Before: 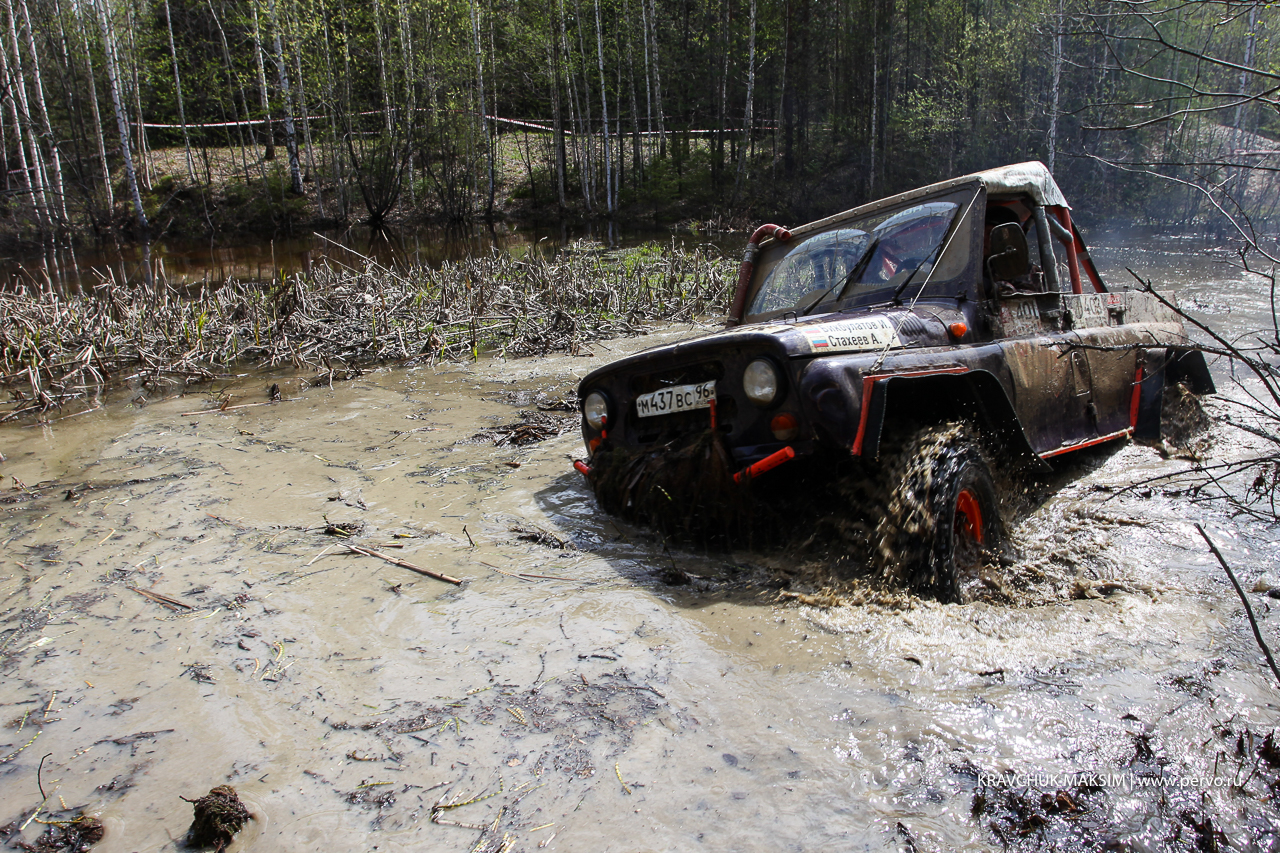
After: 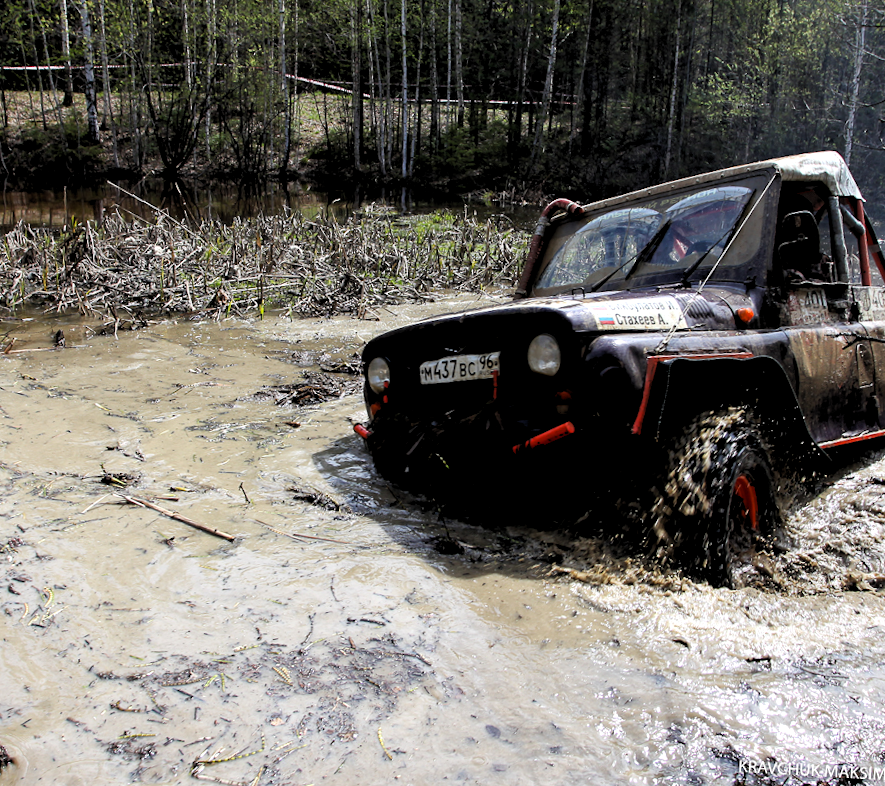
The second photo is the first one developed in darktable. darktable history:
crop and rotate: angle -3.27°, left 14.277%, top 0.028%, right 10.766%, bottom 0.028%
rgb levels: levels [[0.01, 0.419, 0.839], [0, 0.5, 1], [0, 0.5, 1]]
